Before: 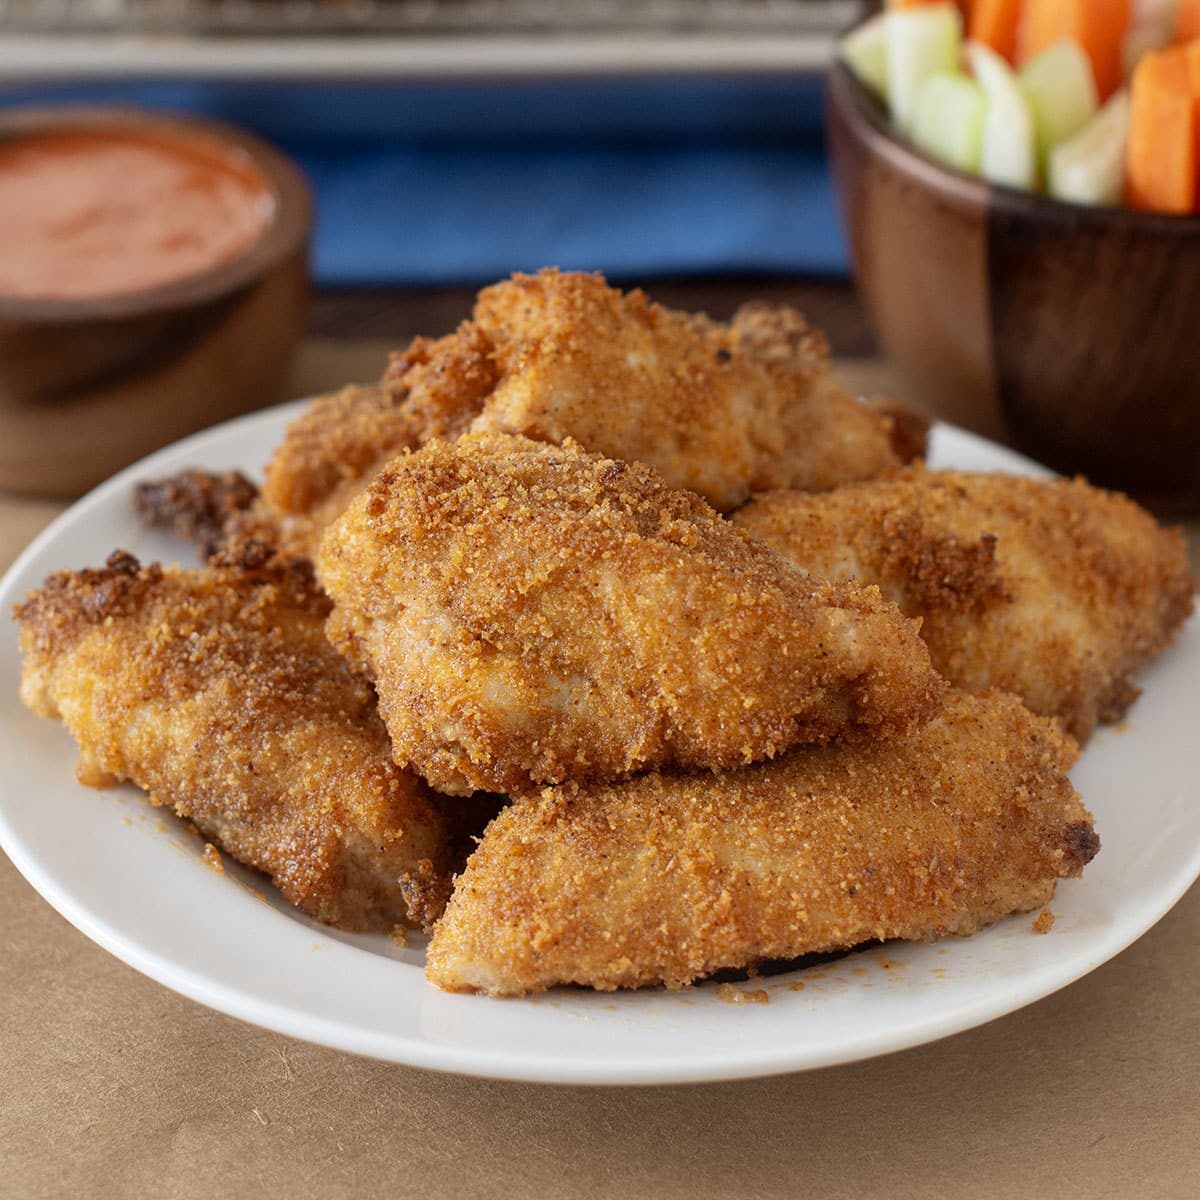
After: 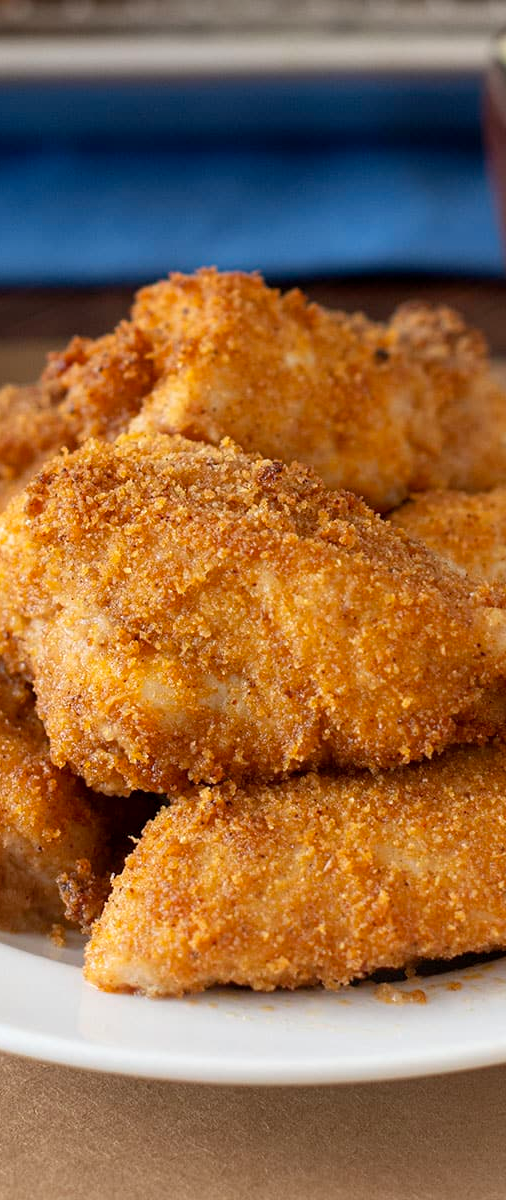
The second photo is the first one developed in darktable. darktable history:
color balance rgb: global vibrance -1%, saturation formula JzAzBz (2021)
crop: left 28.583%, right 29.231%
exposure: black level correction 0.002, exposure 0.15 EV, compensate highlight preservation false
